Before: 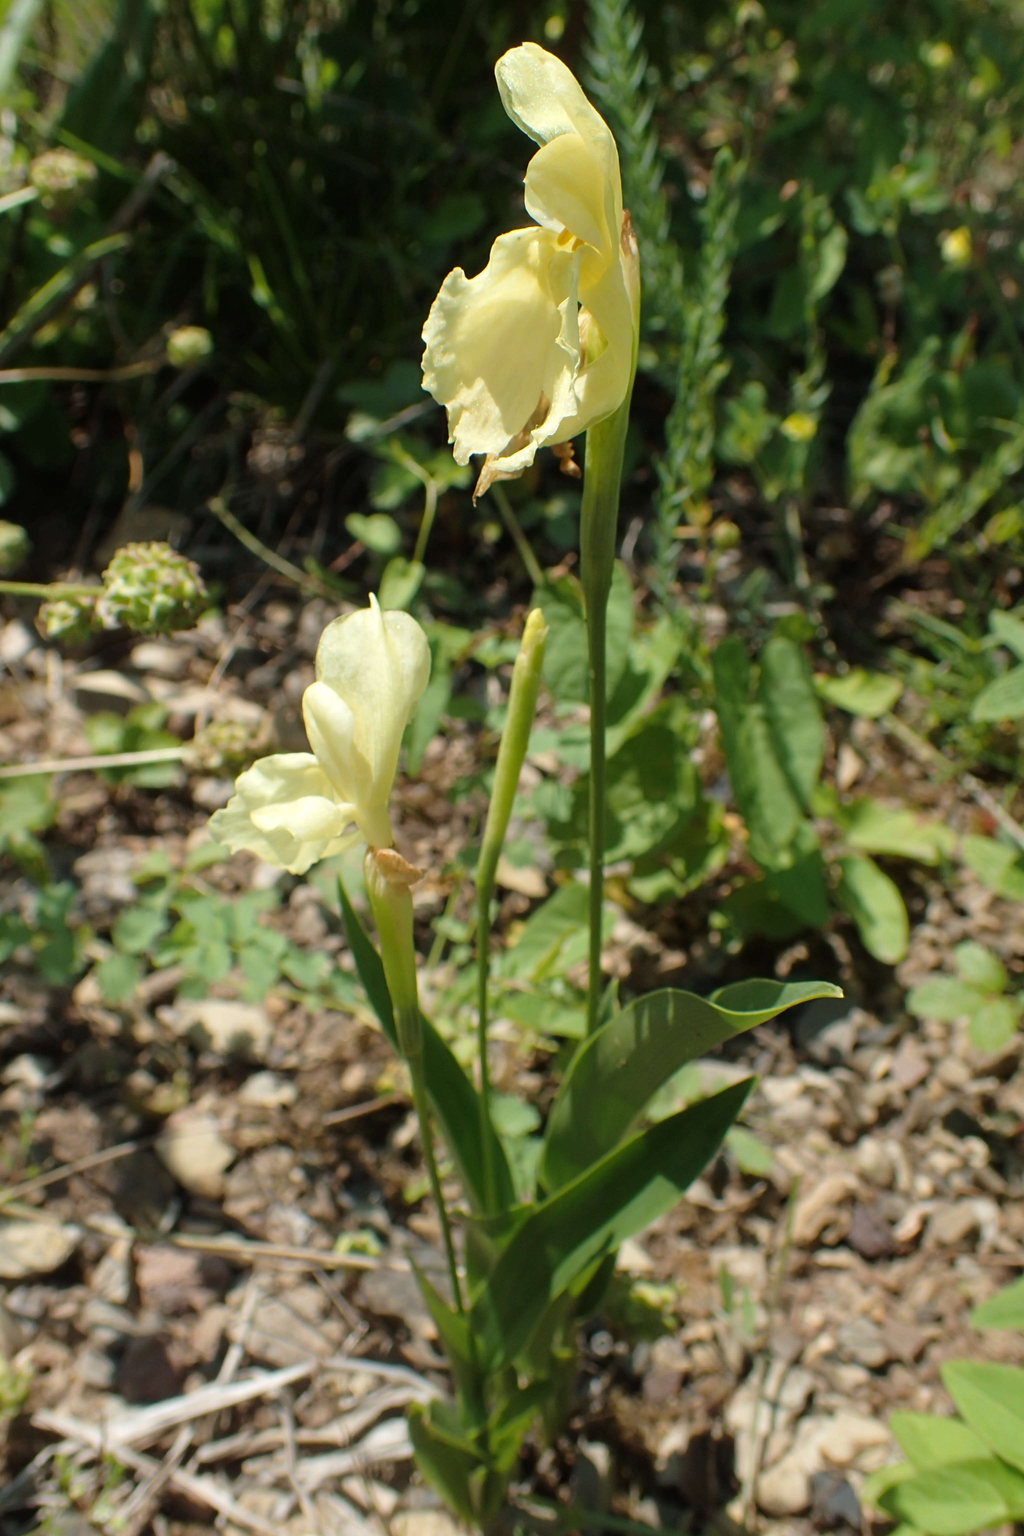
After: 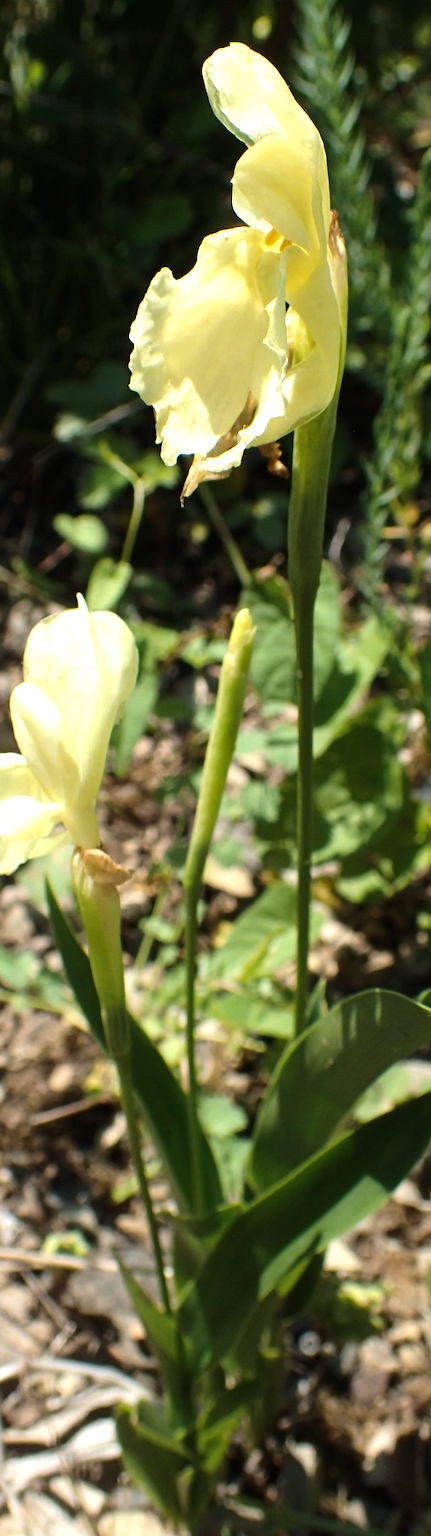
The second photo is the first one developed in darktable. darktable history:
crop: left 28.583%, right 29.231%
tone equalizer: -8 EV -0.75 EV, -7 EV -0.7 EV, -6 EV -0.6 EV, -5 EV -0.4 EV, -3 EV 0.4 EV, -2 EV 0.6 EV, -1 EV 0.7 EV, +0 EV 0.75 EV, edges refinement/feathering 500, mask exposure compensation -1.57 EV, preserve details no
